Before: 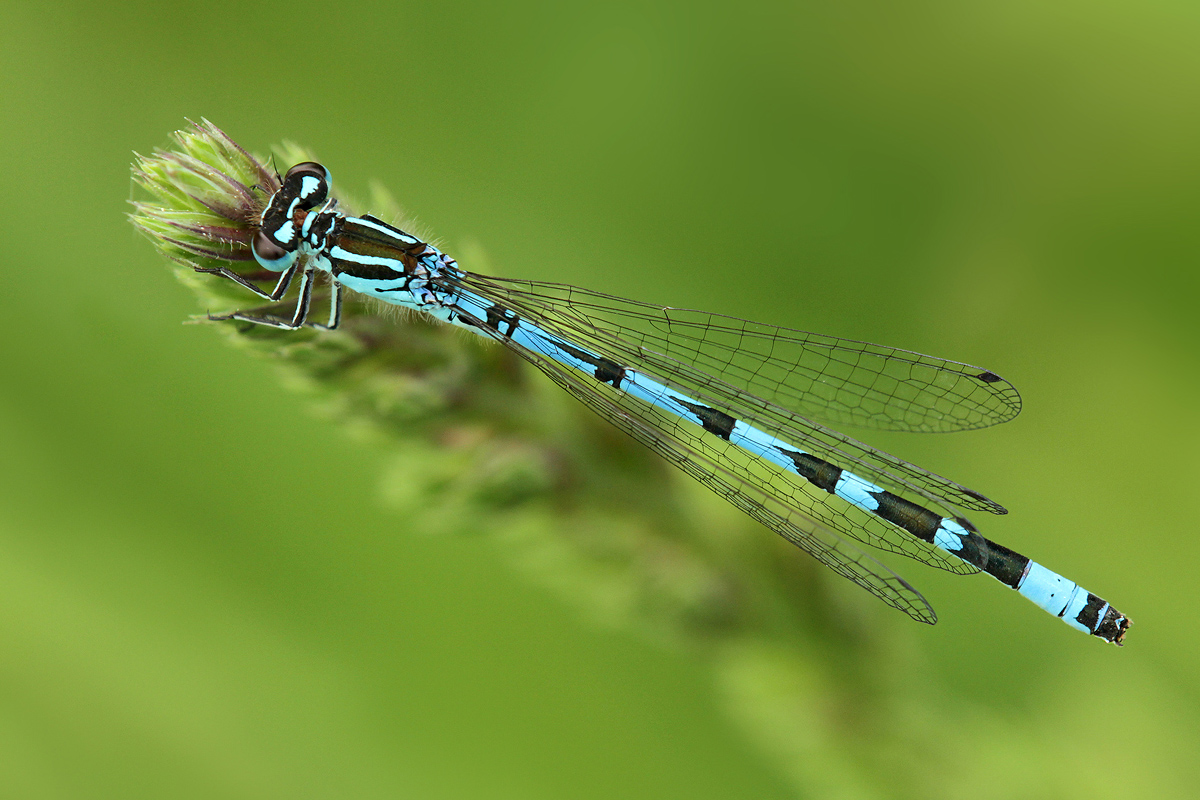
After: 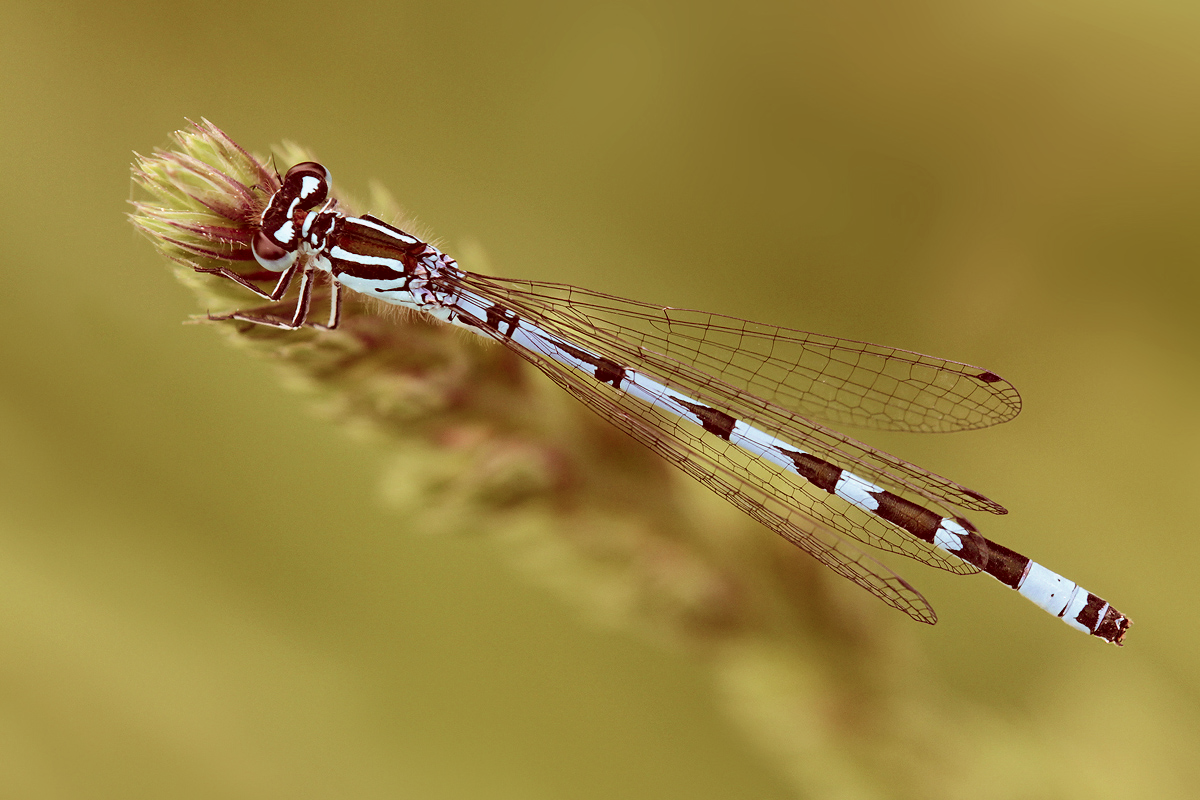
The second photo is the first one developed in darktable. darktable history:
color calibration: illuminant as shot in camera, x 0.358, y 0.373, temperature 4628.91 K
color balance rgb: global offset › luminance -0.272%, global offset › chroma 0.304%, global offset › hue 261.63°, perceptual saturation grading › global saturation -11.266%, global vibrance 2.045%
color correction: highlights a* 9.42, highlights b* 8.76, shadows a* 39.98, shadows b* 39.4, saturation 0.815
